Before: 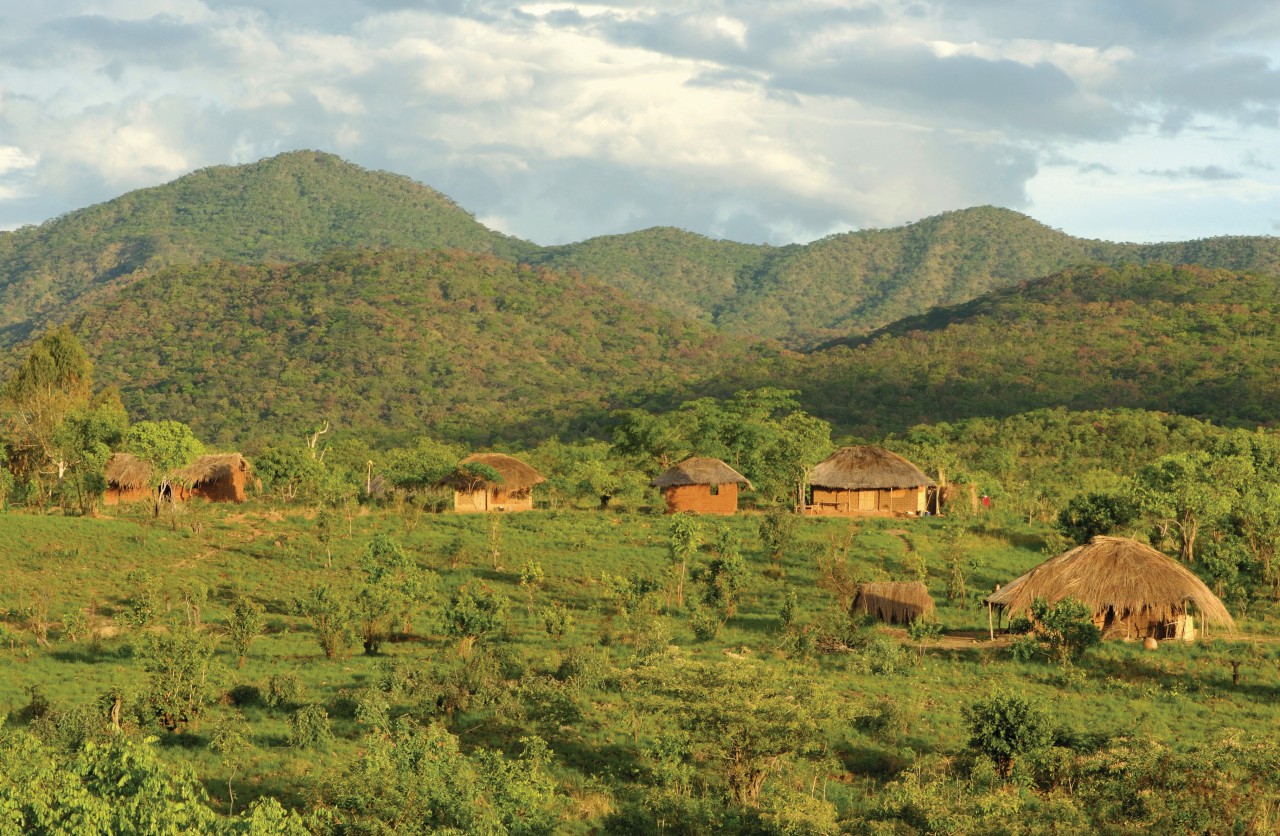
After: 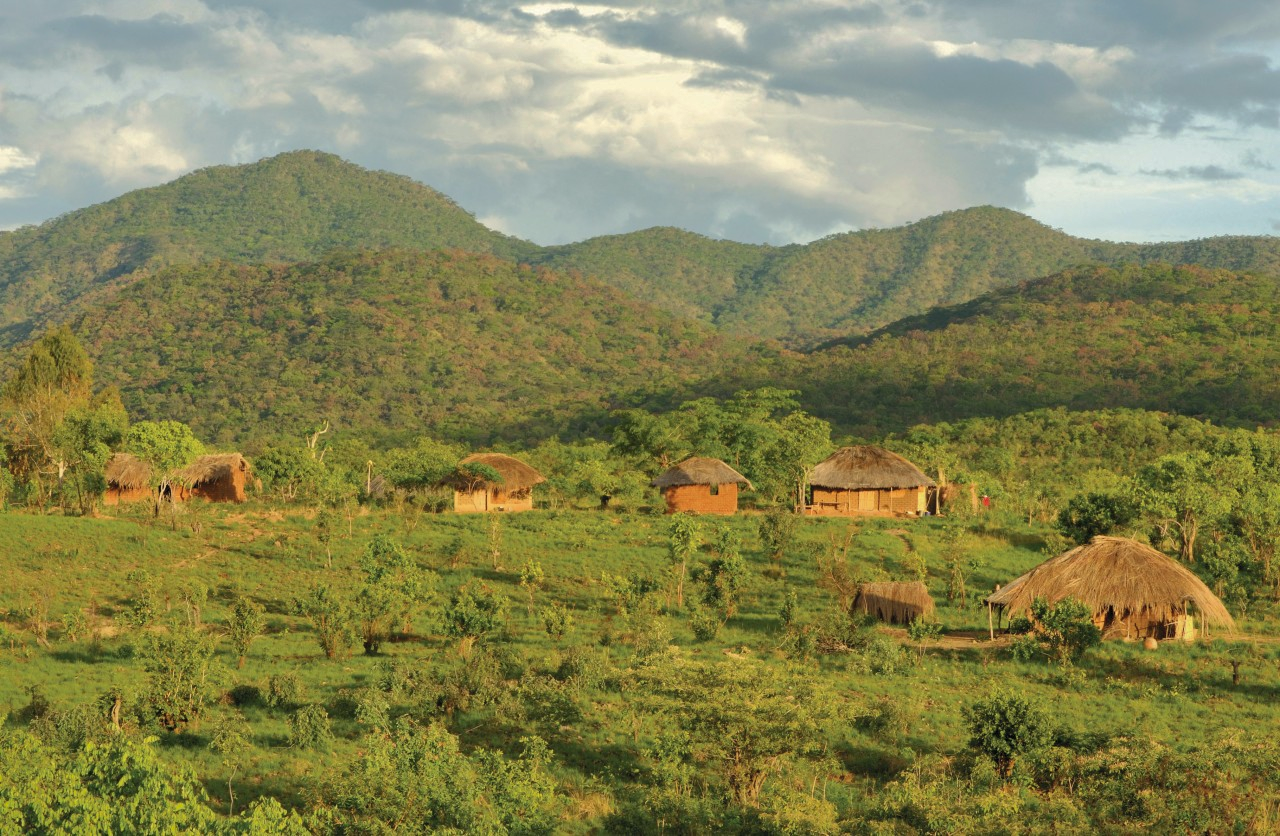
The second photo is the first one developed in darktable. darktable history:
color calibration: gray › normalize channels true, x 0.342, y 0.356, temperature 5093.55 K, gamut compression 0.027
shadows and highlights: shadows 39.74, highlights -59.89
